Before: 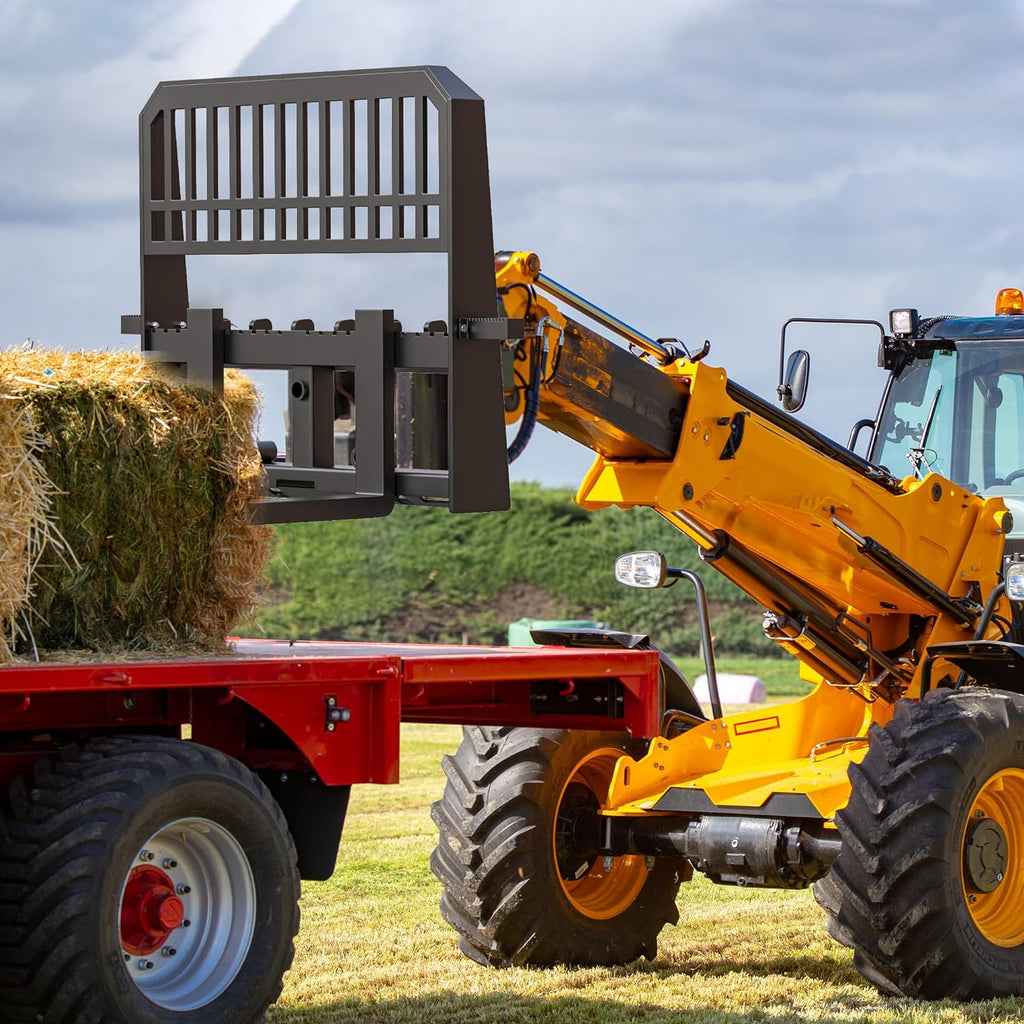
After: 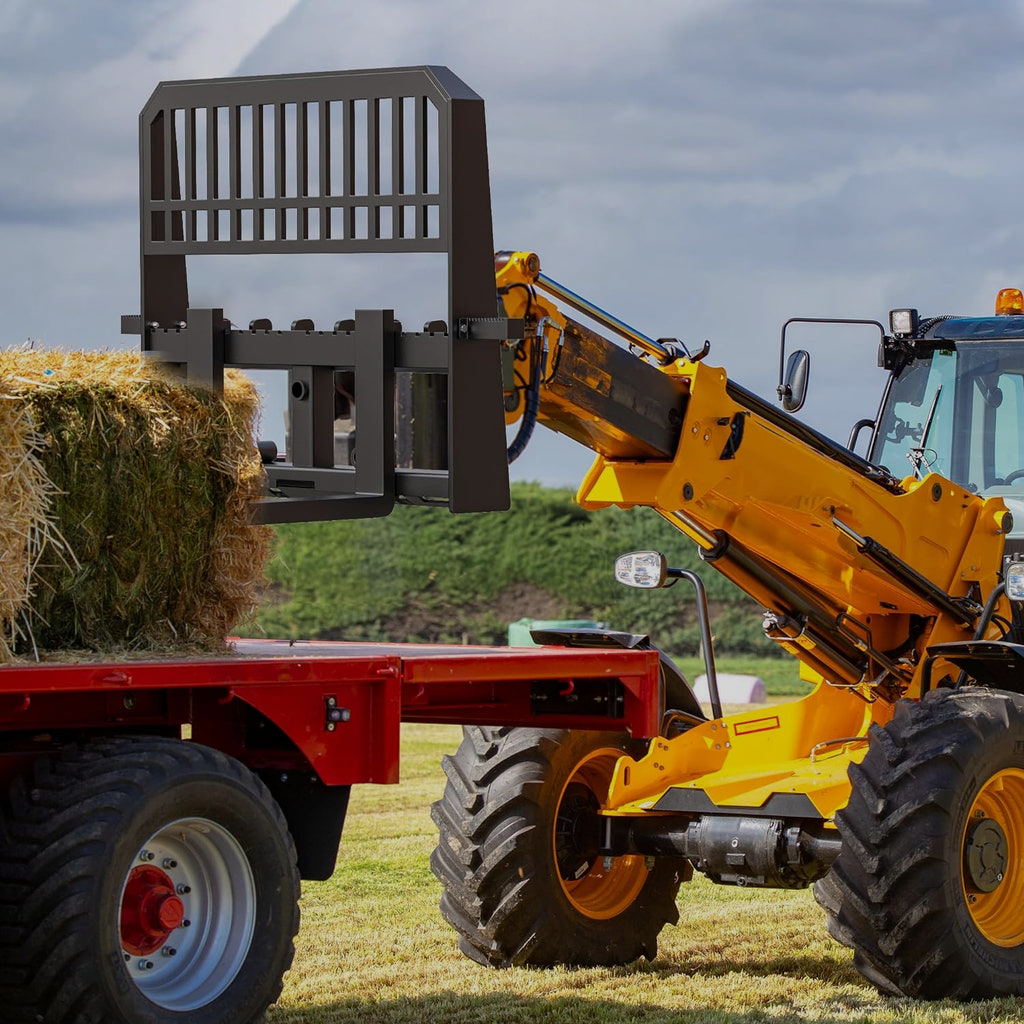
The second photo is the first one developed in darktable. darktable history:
exposure: exposure -0.582 EV, compensate highlight preservation false
